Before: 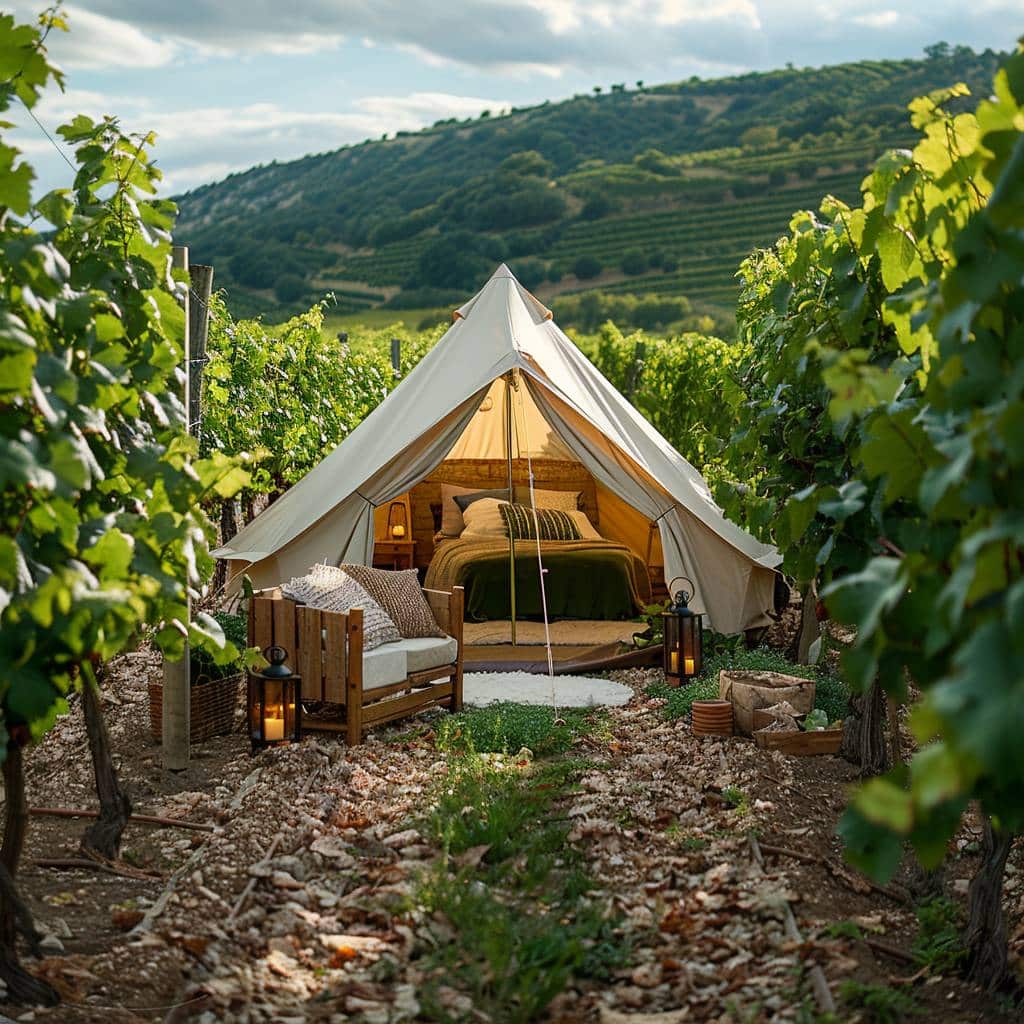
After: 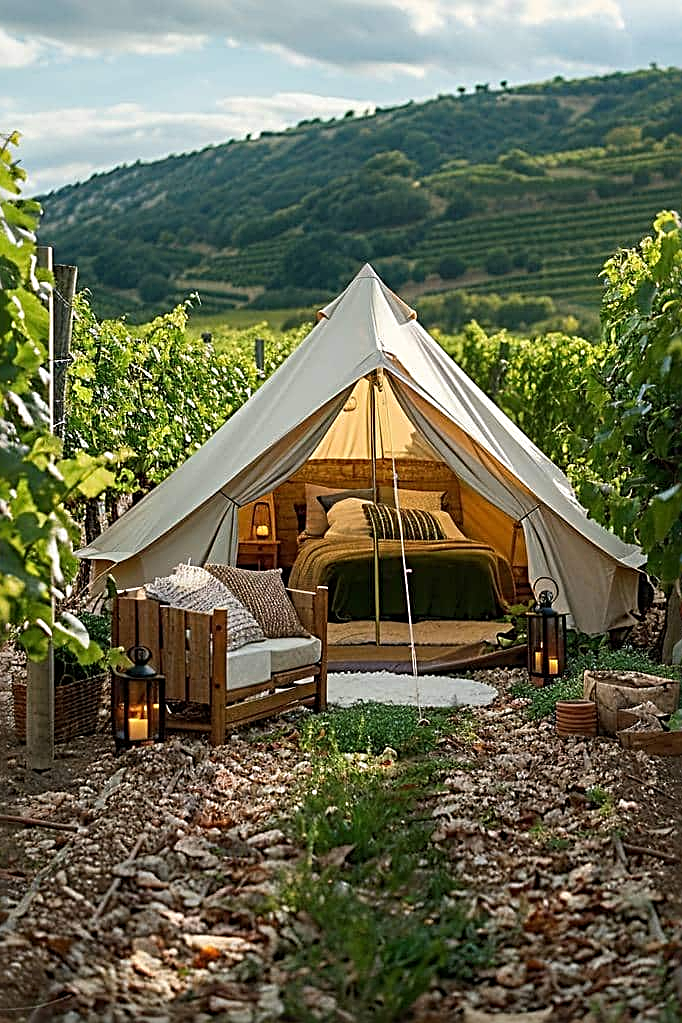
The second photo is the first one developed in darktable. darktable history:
crop and rotate: left 13.363%, right 19.992%
exposure: compensate highlight preservation false
sharpen: radius 2.812, amount 0.727
